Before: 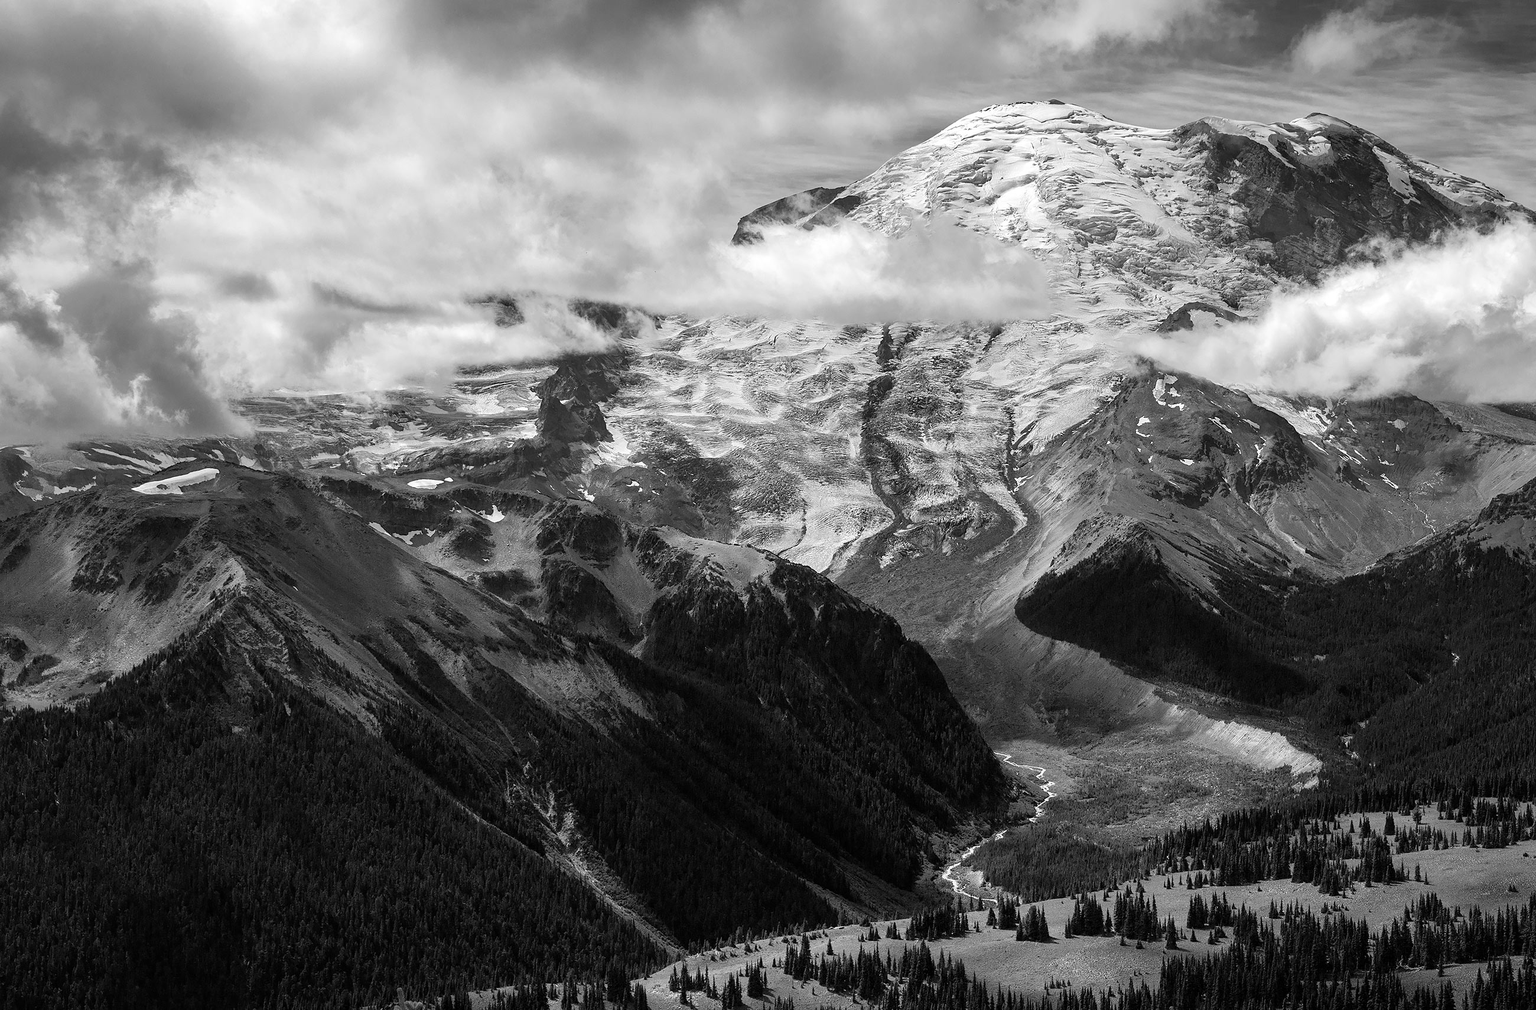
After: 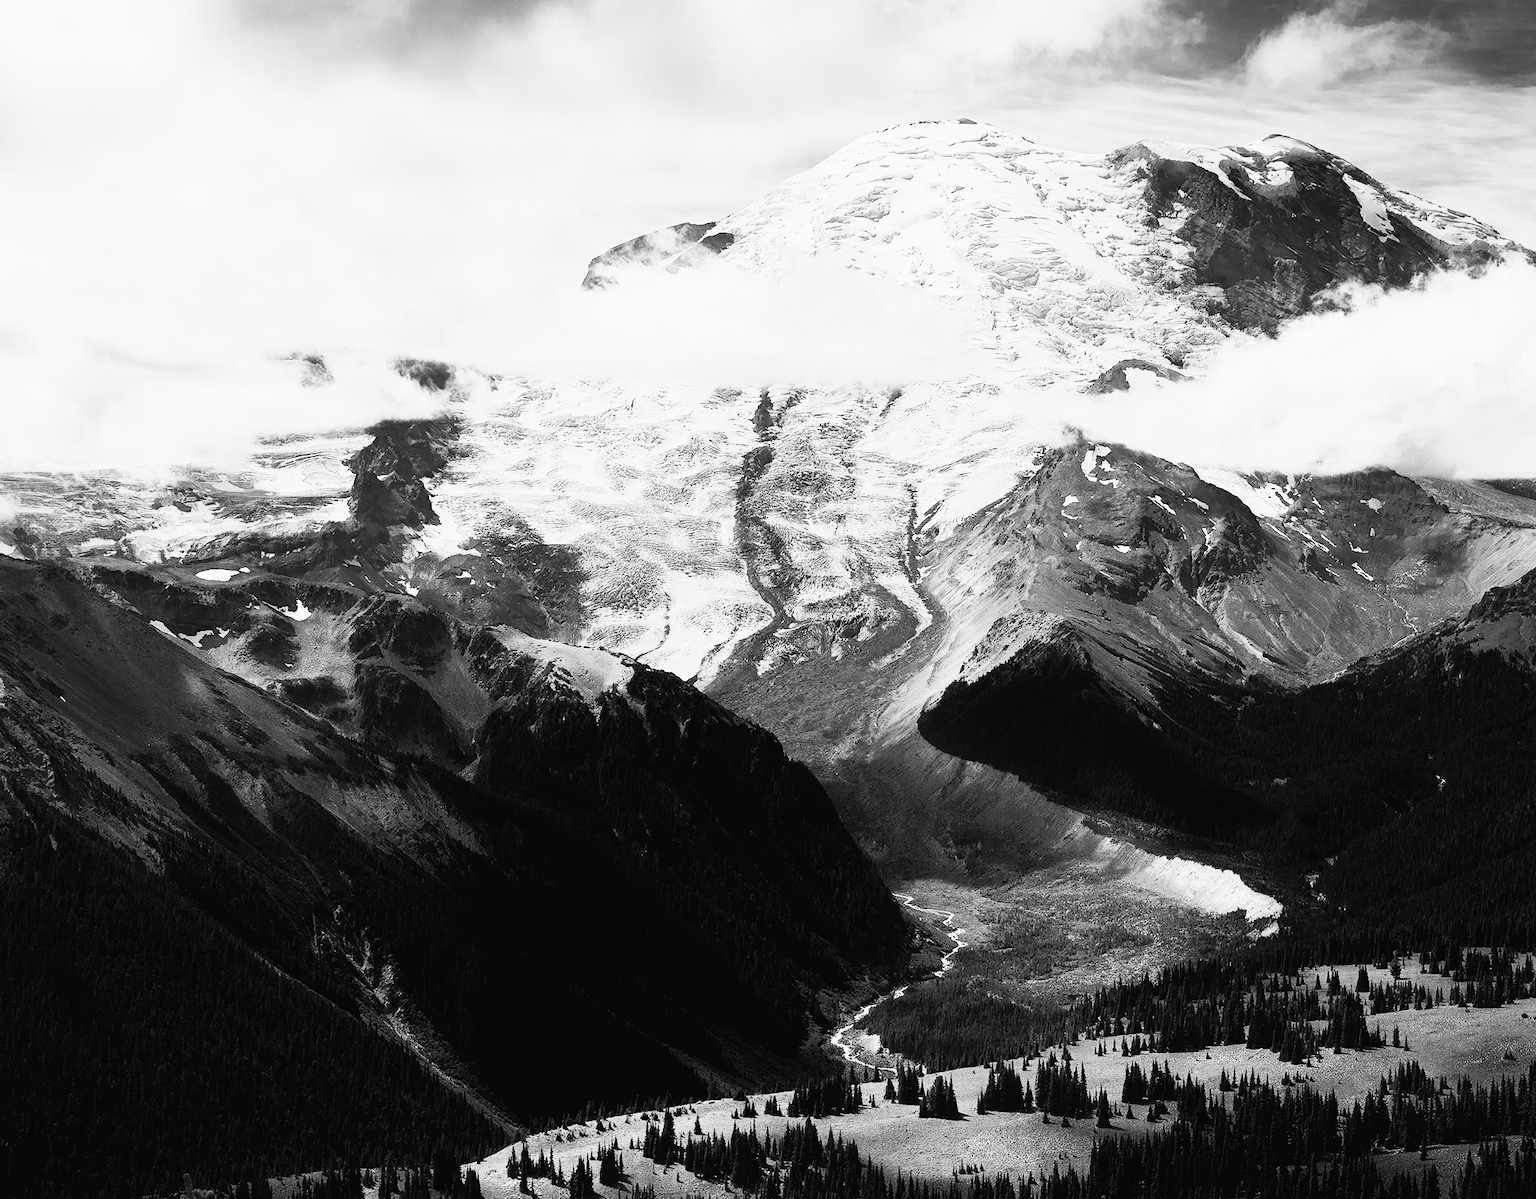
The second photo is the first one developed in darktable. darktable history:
filmic rgb: black relative exposure -5.12 EV, white relative exposure 3.97 EV, hardness 2.88, contrast 1.299, highlights saturation mix -29.08%
contrast brightness saturation: contrast 0.557, brightness 0.58, saturation -0.346
crop: left 15.837%
contrast equalizer: octaves 7, y [[0.6 ×6], [0.55 ×6], [0 ×6], [0 ×6], [0 ×6]], mix -0.99
